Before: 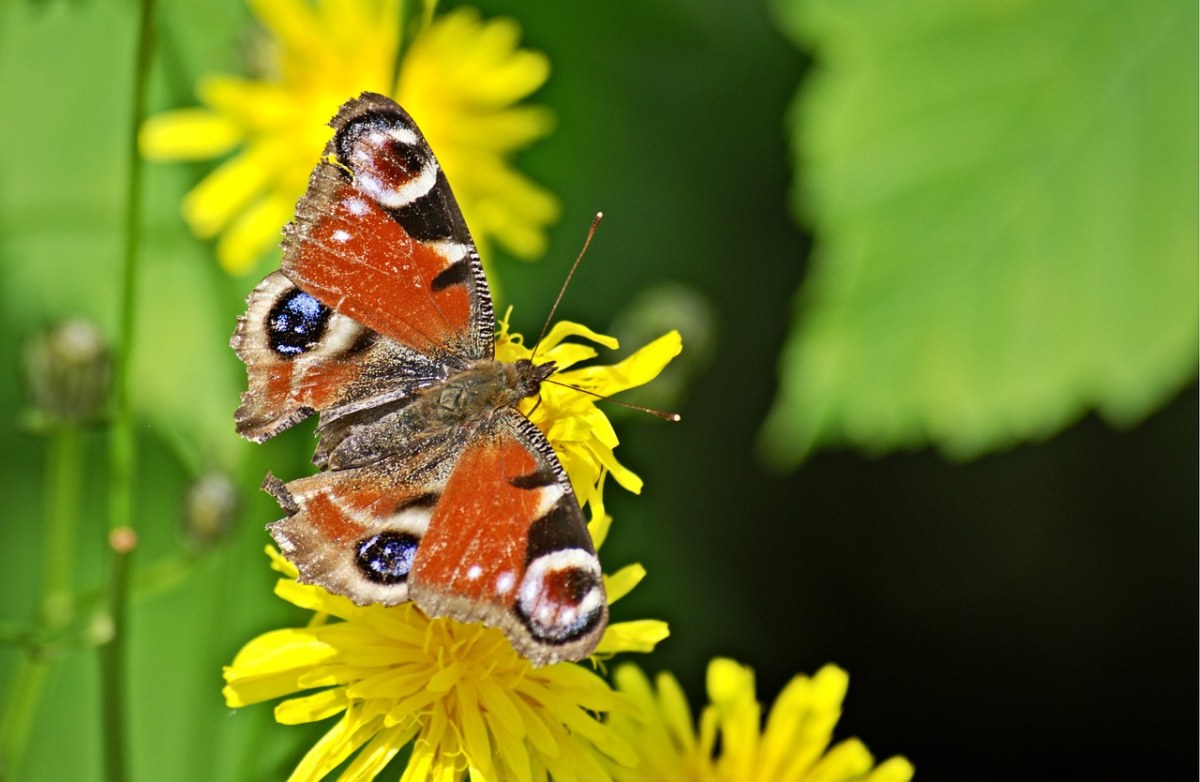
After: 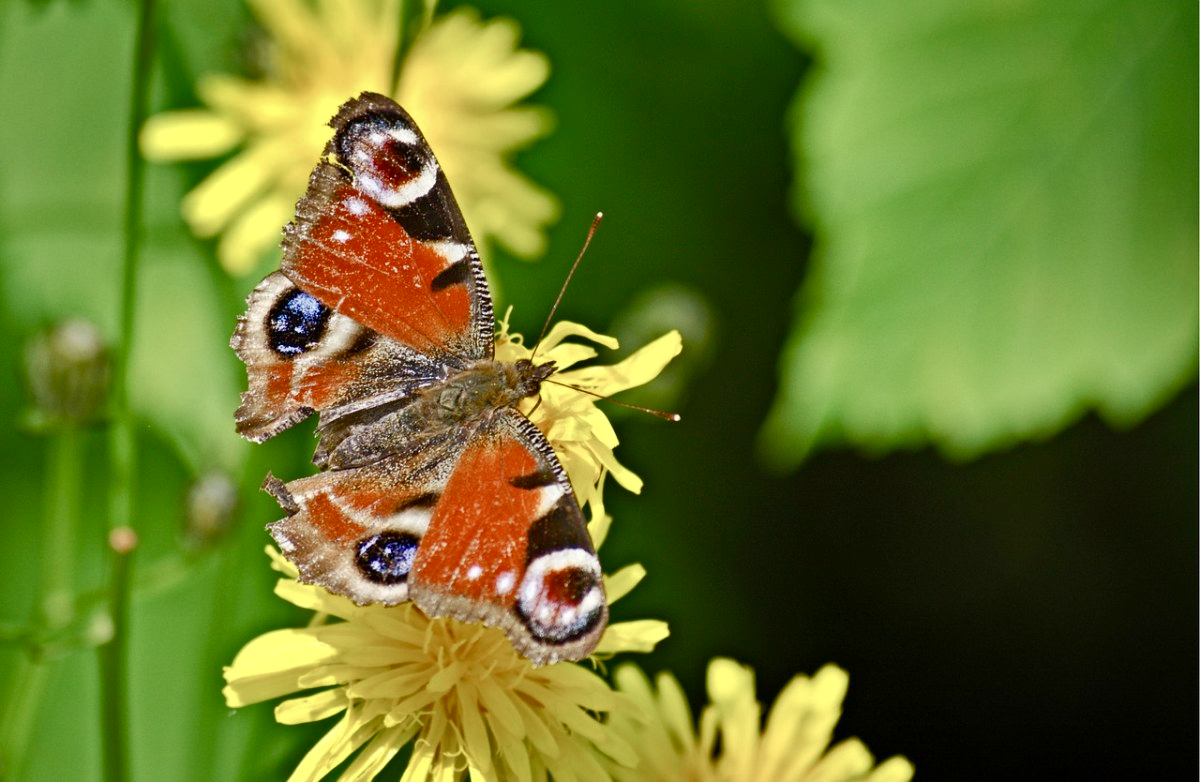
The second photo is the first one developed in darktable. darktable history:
shadows and highlights: shadows 19.13, highlights -83.41, soften with gaussian
color balance rgb: perceptual saturation grading › global saturation 20%, perceptual saturation grading › highlights -50%, perceptual saturation grading › shadows 30%
